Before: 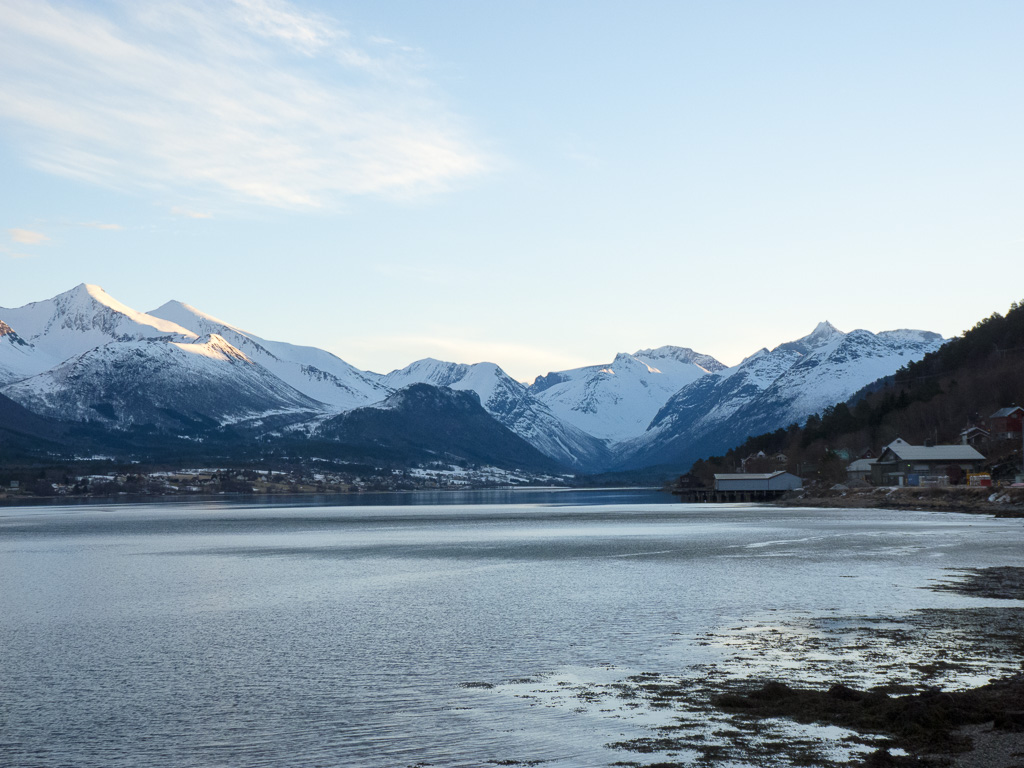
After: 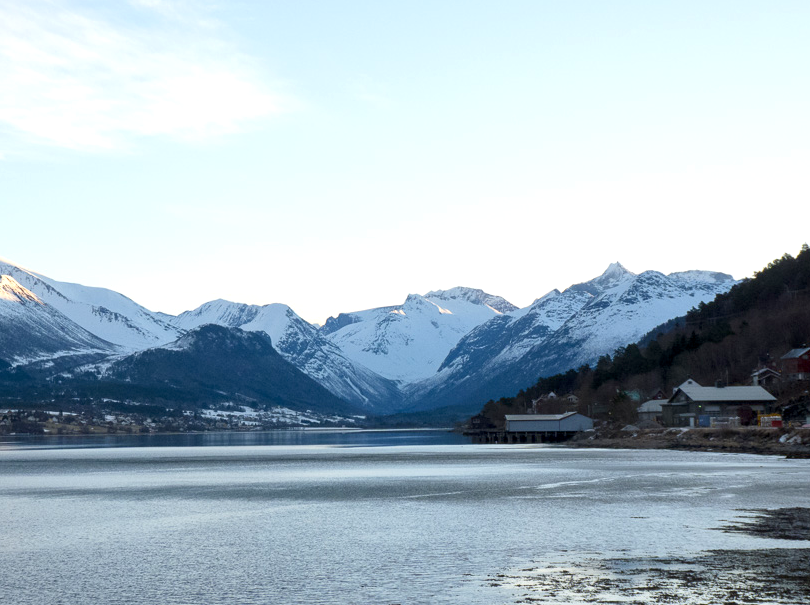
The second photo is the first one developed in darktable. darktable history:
exposure: black level correction 0.005, exposure 0.279 EV, compensate highlight preservation false
crop and rotate: left 20.494%, top 7.72%, right 0.328%, bottom 13.384%
